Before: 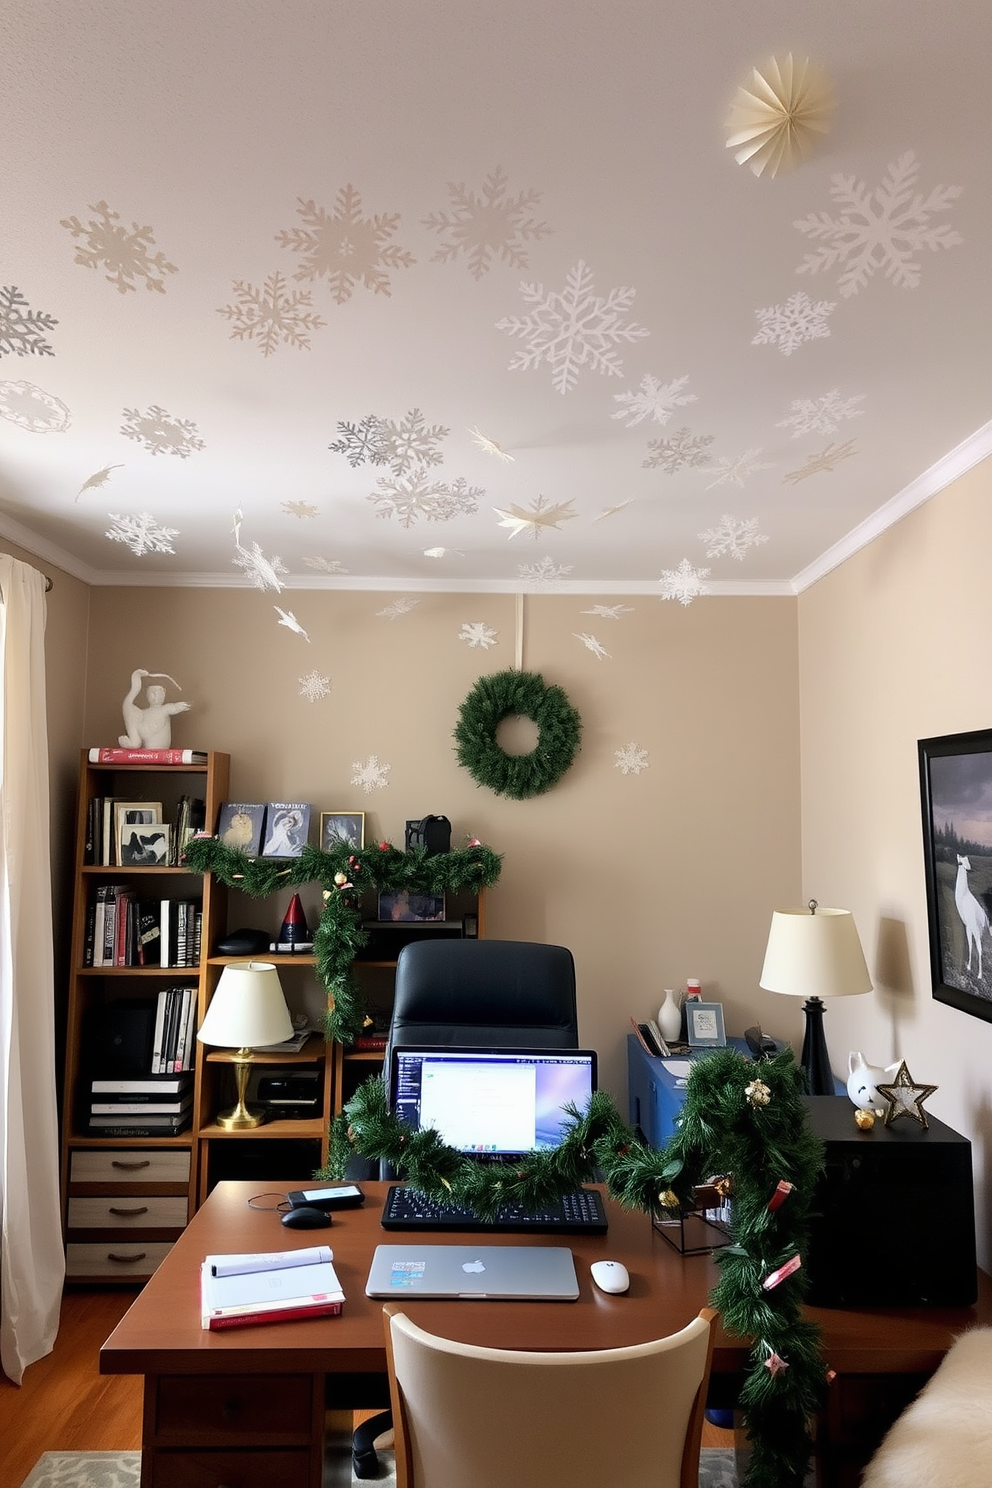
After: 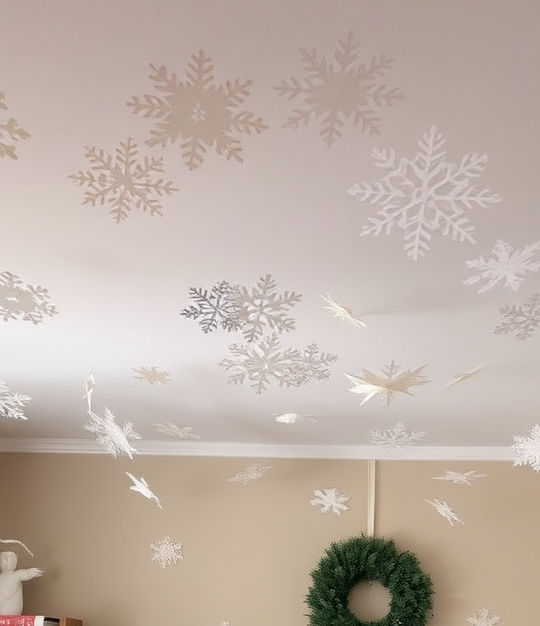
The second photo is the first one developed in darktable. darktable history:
crop: left 14.924%, top 9.064%, right 30.606%, bottom 48.838%
